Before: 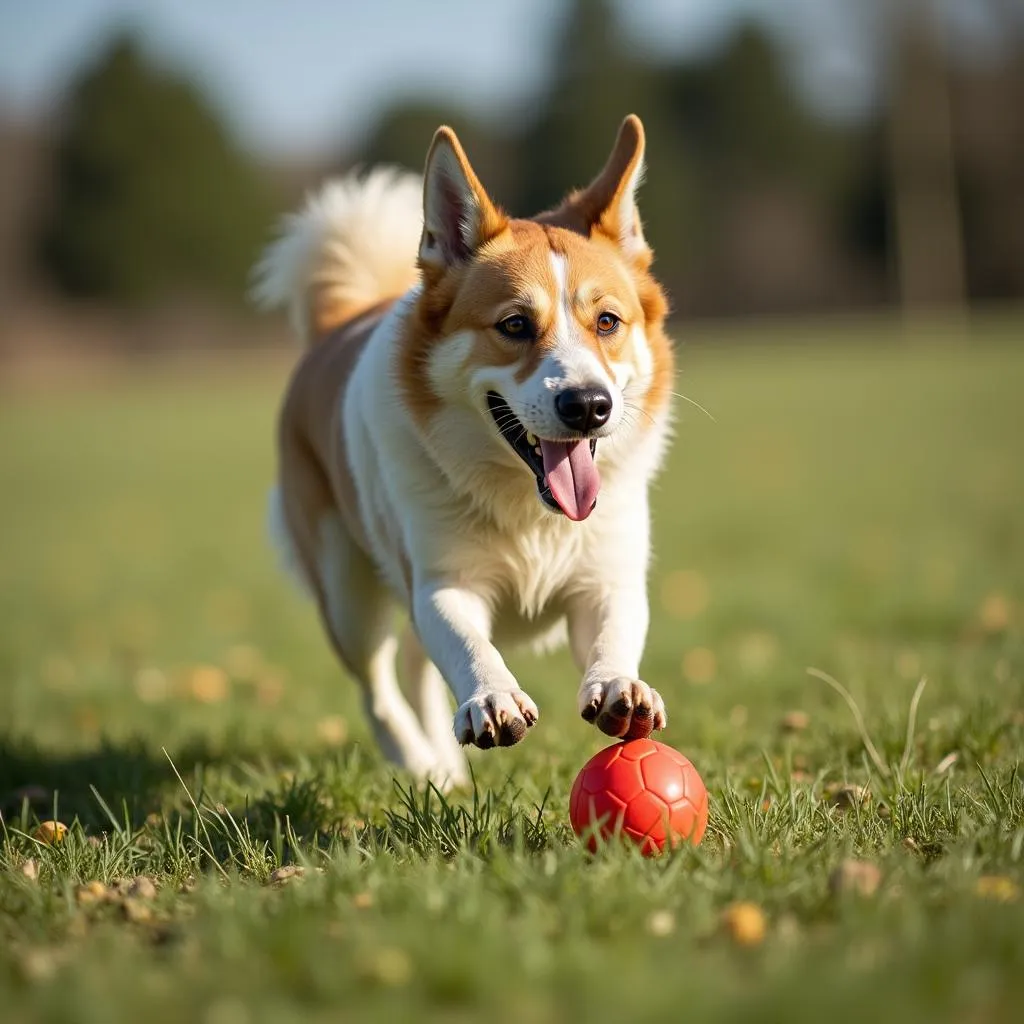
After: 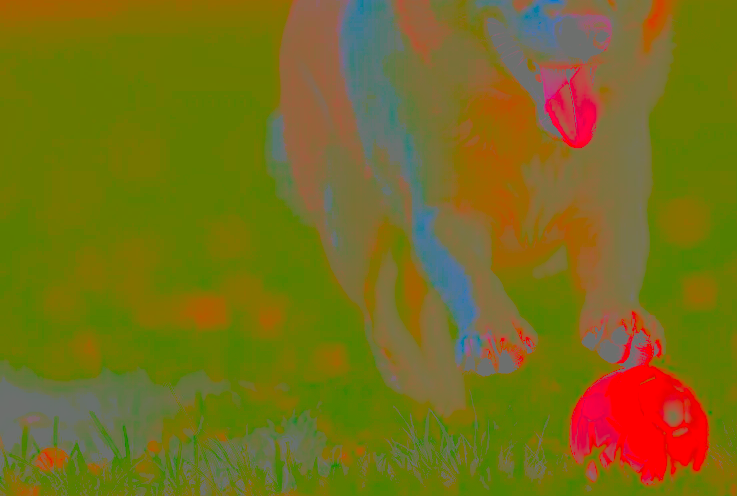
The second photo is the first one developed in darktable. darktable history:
base curve: curves: ch0 [(0, 0) (0.073, 0.04) (0.157, 0.139) (0.492, 0.492) (0.758, 0.758) (1, 1)], preserve colors none
color balance rgb: shadows lift › luminance -21.66%, shadows lift › chroma 6.57%, shadows lift › hue 270°, power › chroma 0.68%, power › hue 60°, highlights gain › luminance 6.08%, highlights gain › chroma 1.33%, highlights gain › hue 90°, global offset › luminance -0.87%, perceptual saturation grading › global saturation 26.86%, perceptual saturation grading › highlights -28.39%, perceptual saturation grading › mid-tones 15.22%, perceptual saturation grading › shadows 33.98%, perceptual brilliance grading › highlights 10%, perceptual brilliance grading › mid-tones 5%
contrast brightness saturation: contrast -0.99, brightness -0.17, saturation 0.75
crop: top 36.498%, right 27.964%, bottom 14.995%
tone curve: curves: ch0 [(0, 0.039) (0.113, 0.081) (0.204, 0.204) (0.498, 0.608) (0.709, 0.819) (0.984, 0.961)]; ch1 [(0, 0) (0.172, 0.123) (0.317, 0.272) (0.414, 0.382) (0.476, 0.479) (0.505, 0.501) (0.528, 0.54) (0.618, 0.647) (0.709, 0.764) (1, 1)]; ch2 [(0, 0) (0.411, 0.424) (0.492, 0.502) (0.521, 0.513) (0.537, 0.57) (0.686, 0.638) (1, 1)], color space Lab, independent channels, preserve colors none
